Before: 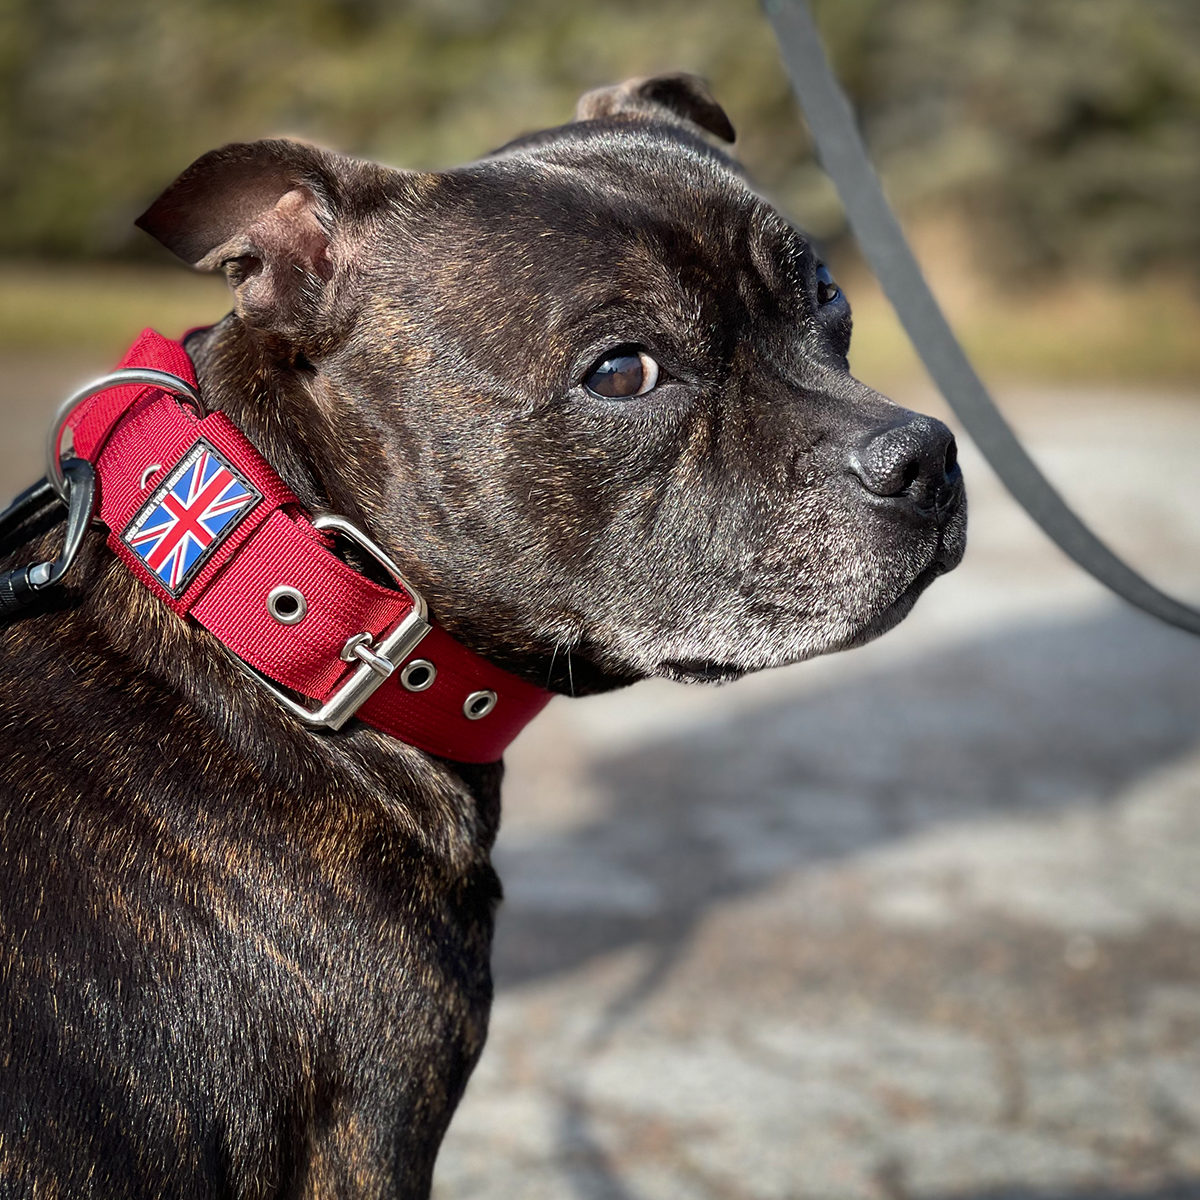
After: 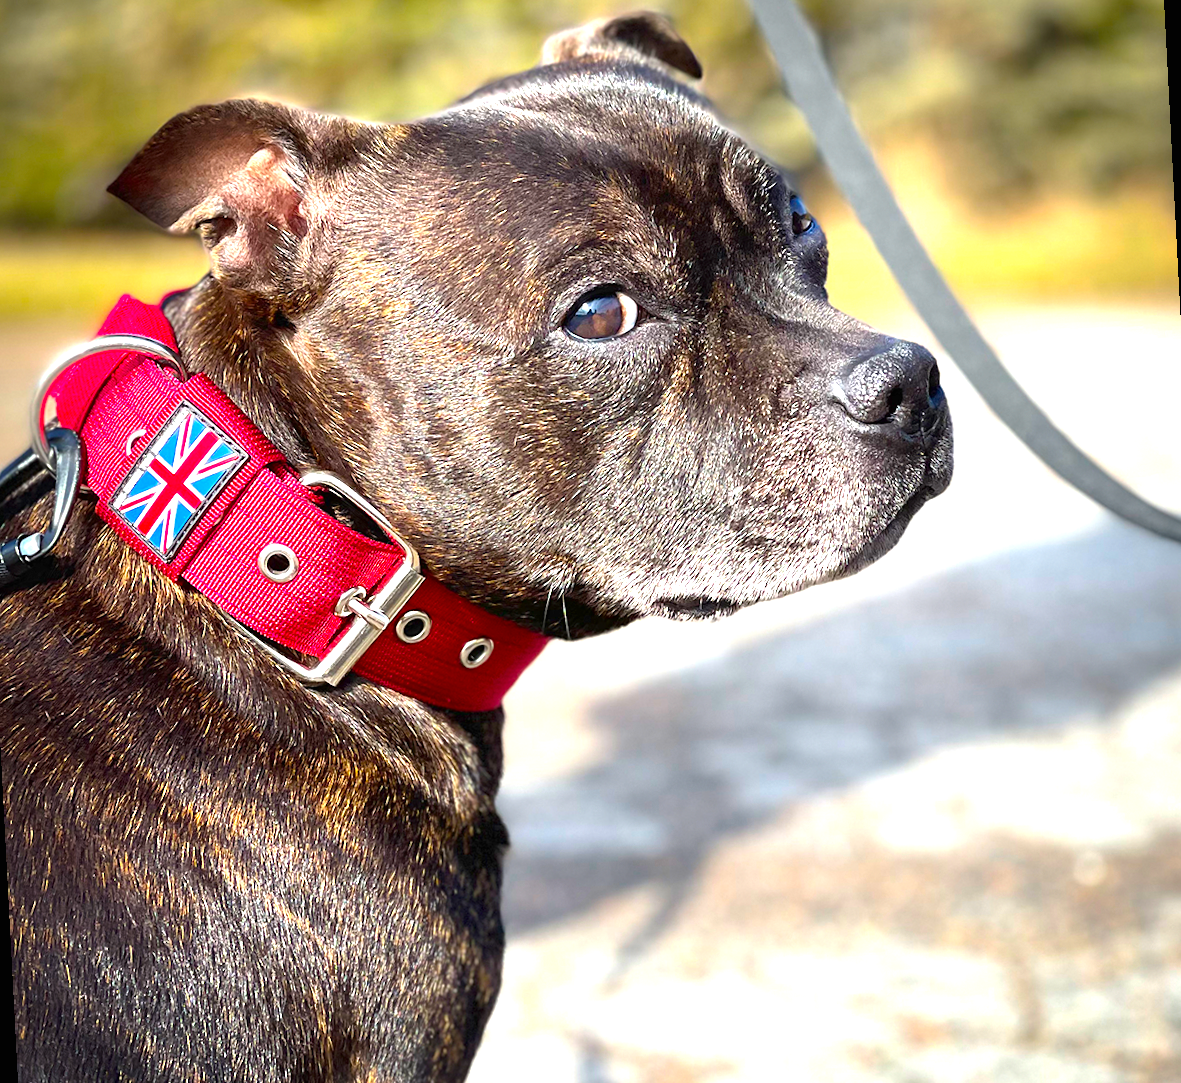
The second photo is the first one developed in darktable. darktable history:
color balance rgb: linear chroma grading › global chroma 15%, perceptual saturation grading › global saturation 30%
rotate and perspective: rotation -3°, crop left 0.031, crop right 0.968, crop top 0.07, crop bottom 0.93
exposure: black level correction 0, exposure 1.45 EV, compensate exposure bias true, compensate highlight preservation false
